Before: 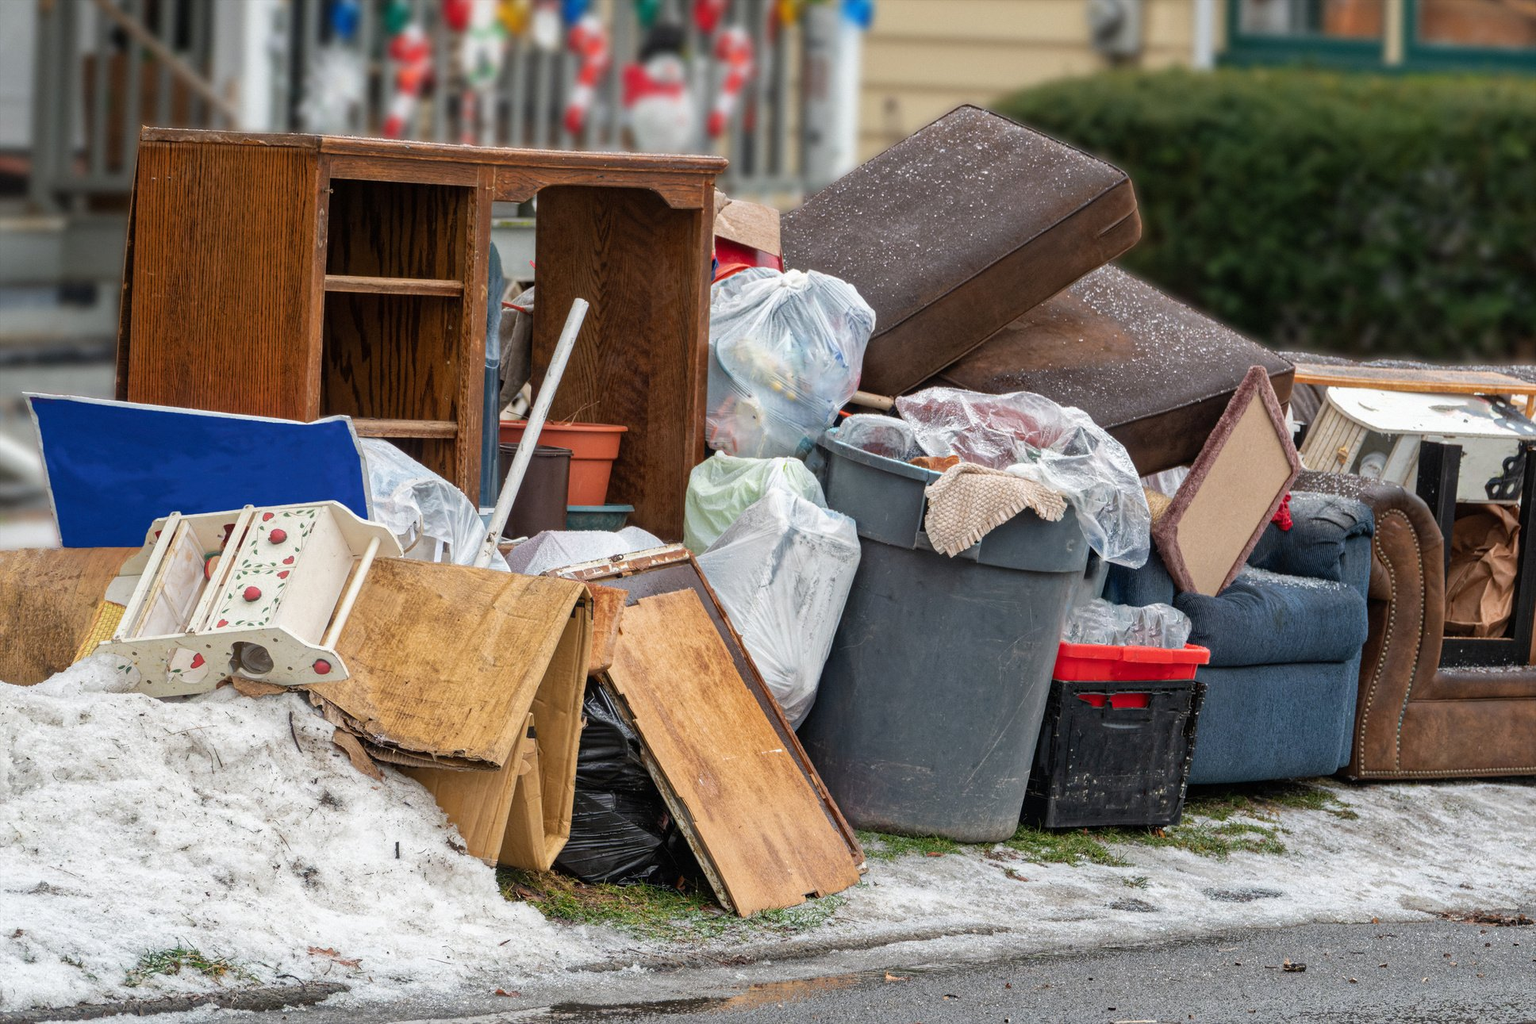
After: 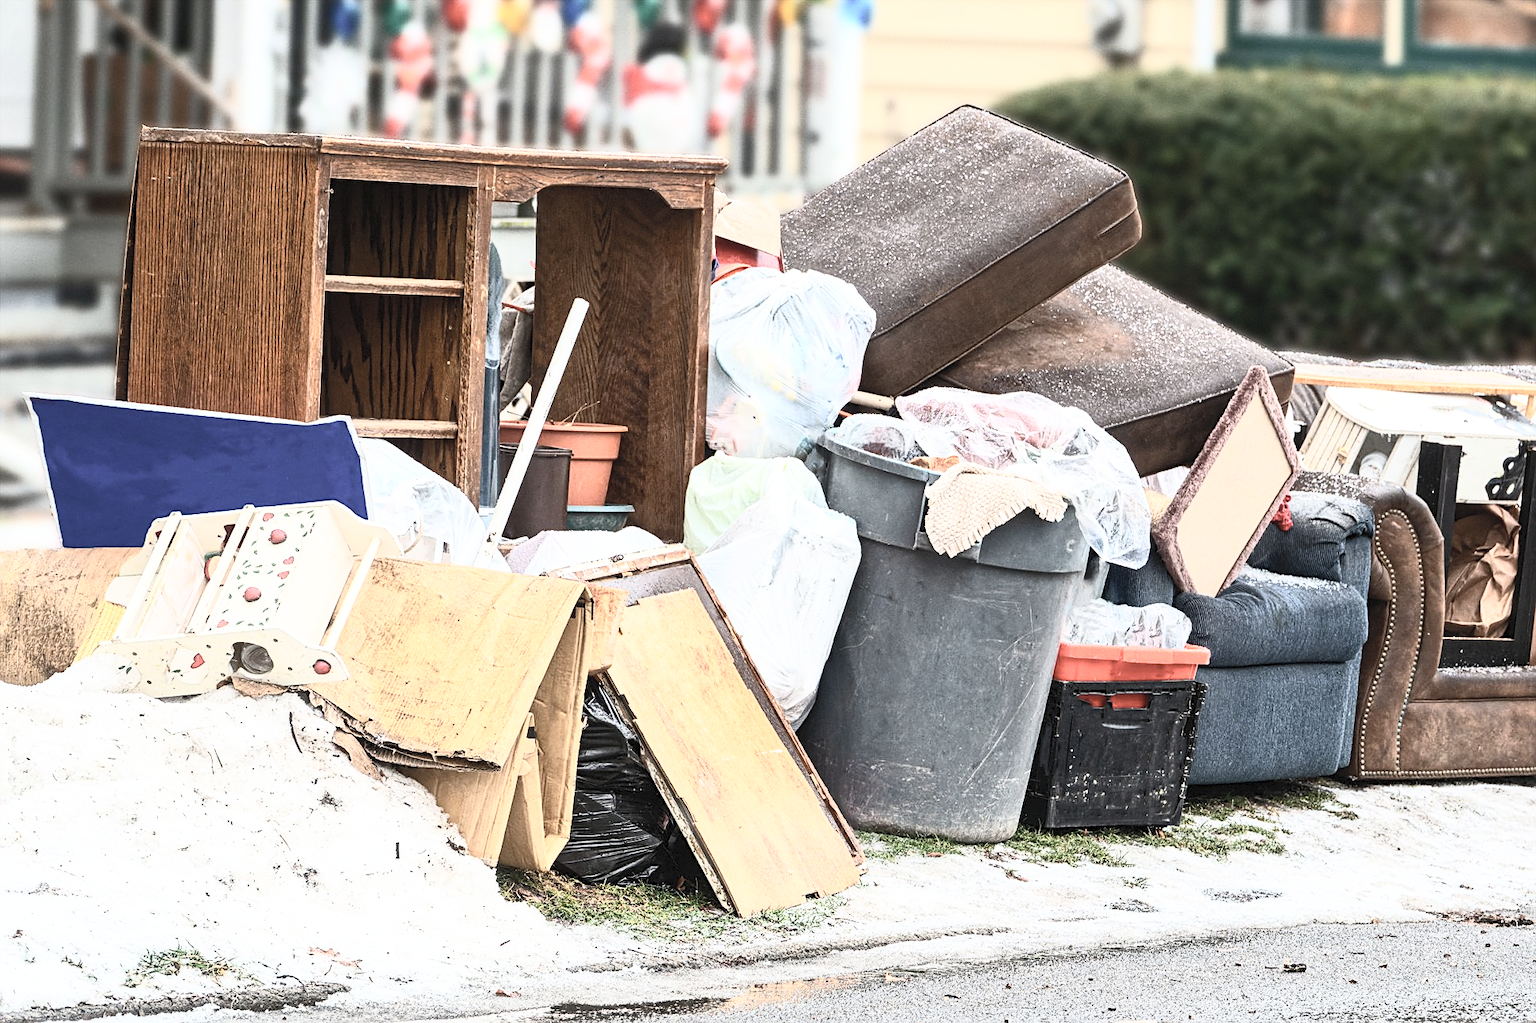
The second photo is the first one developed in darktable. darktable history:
sharpen: on, module defaults
base curve: curves: ch0 [(0, 0) (0.688, 0.865) (1, 1)], preserve colors none
crop: bottom 0.061%
contrast brightness saturation: contrast 0.561, brightness 0.567, saturation -0.335
